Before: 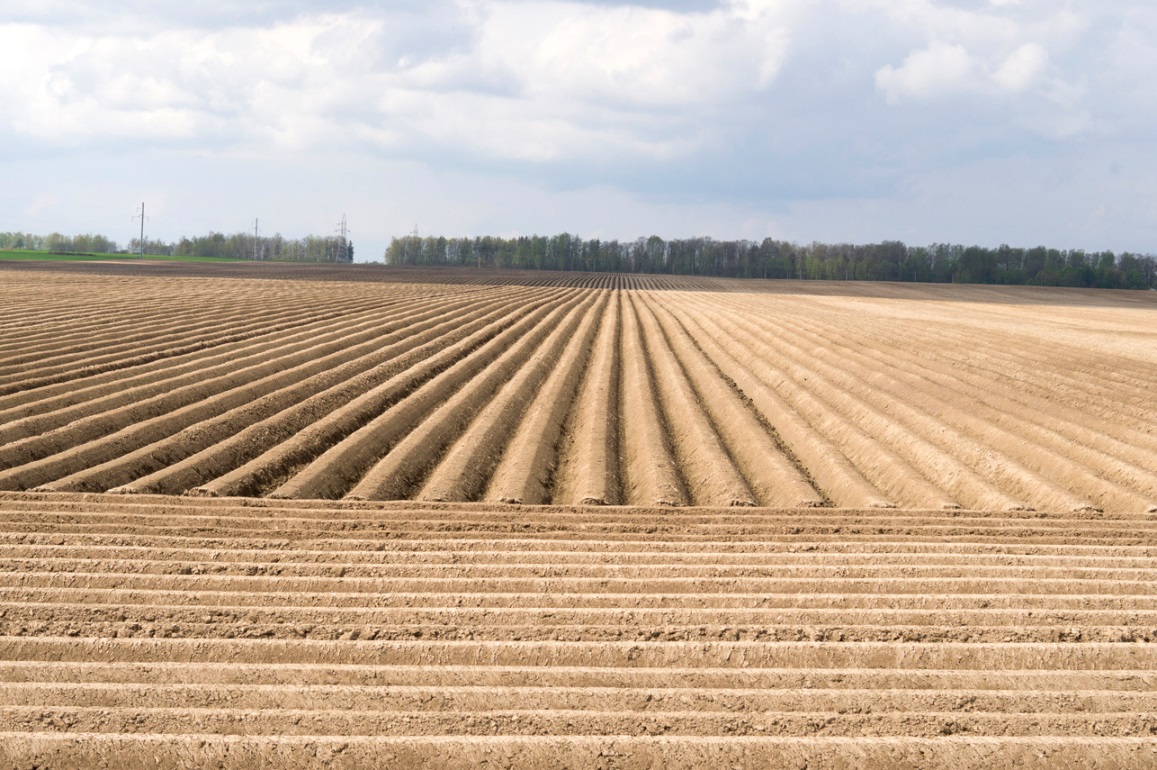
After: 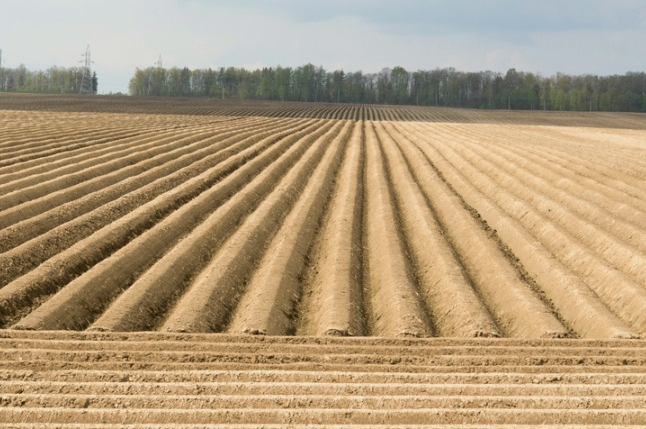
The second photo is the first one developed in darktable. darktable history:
crop and rotate: left 22.13%, top 22.054%, right 22.026%, bottom 22.102%
color balance: mode lift, gamma, gain (sRGB), lift [1.04, 1, 1, 0.97], gamma [1.01, 1, 1, 0.97], gain [0.96, 1, 1, 0.97]
